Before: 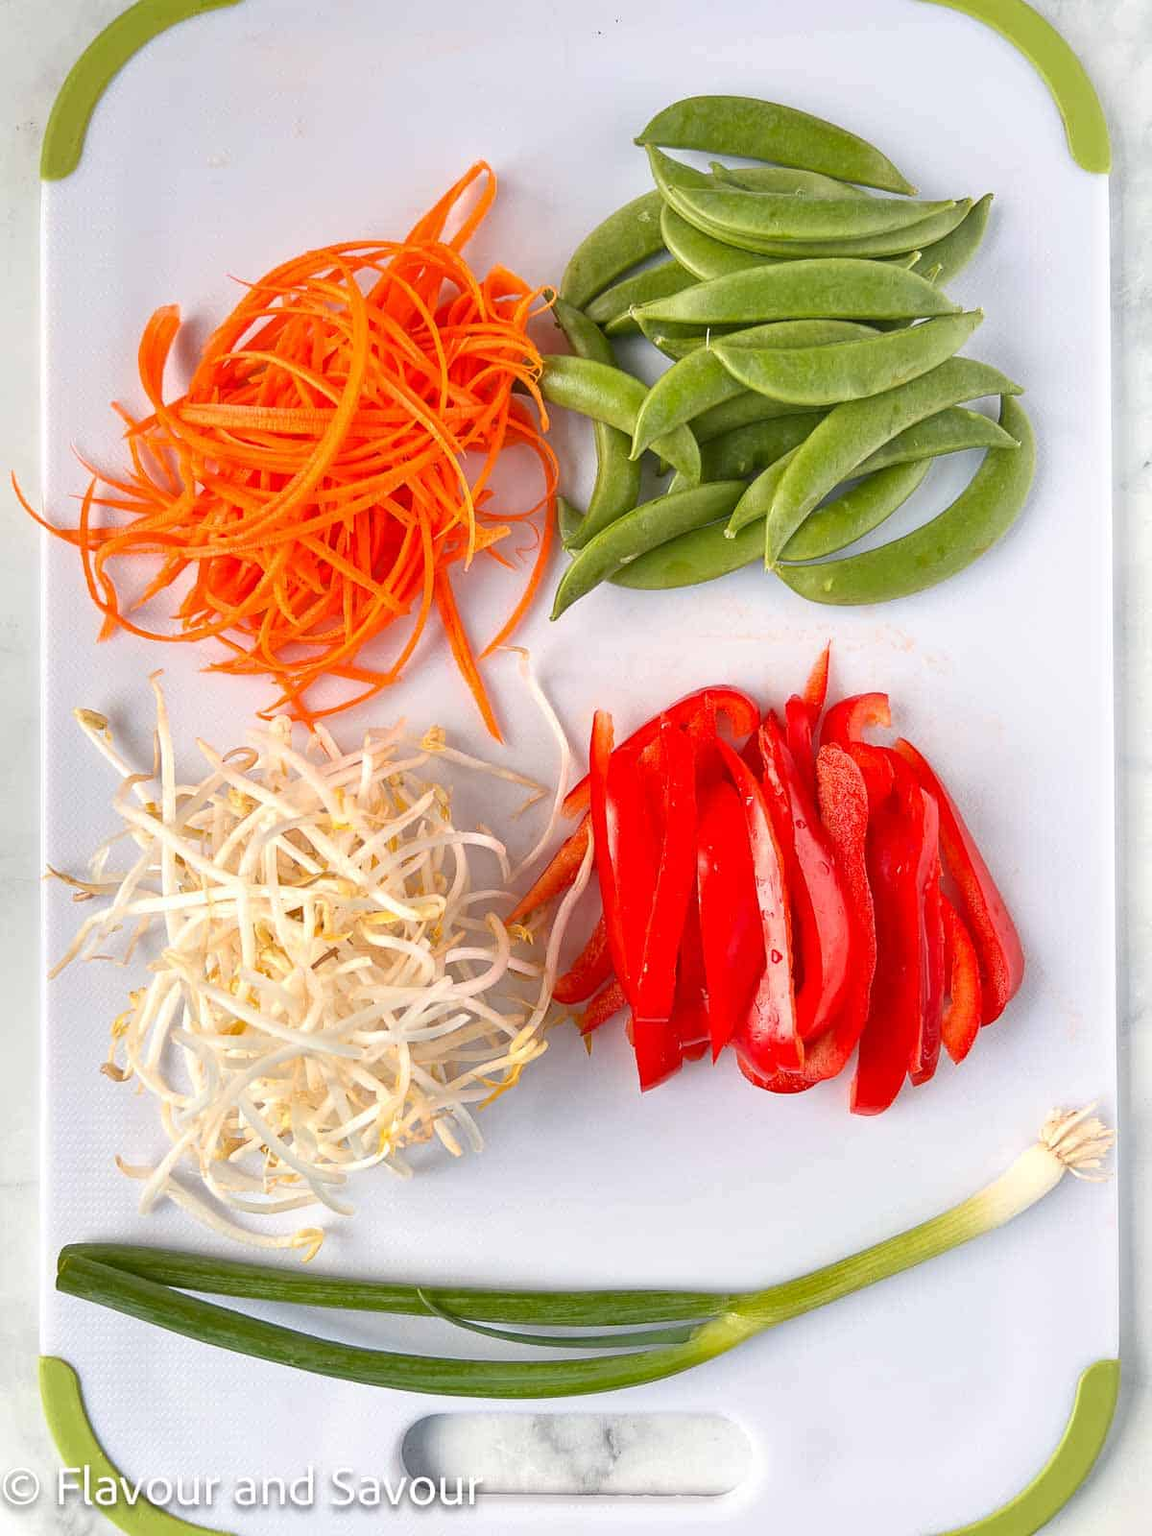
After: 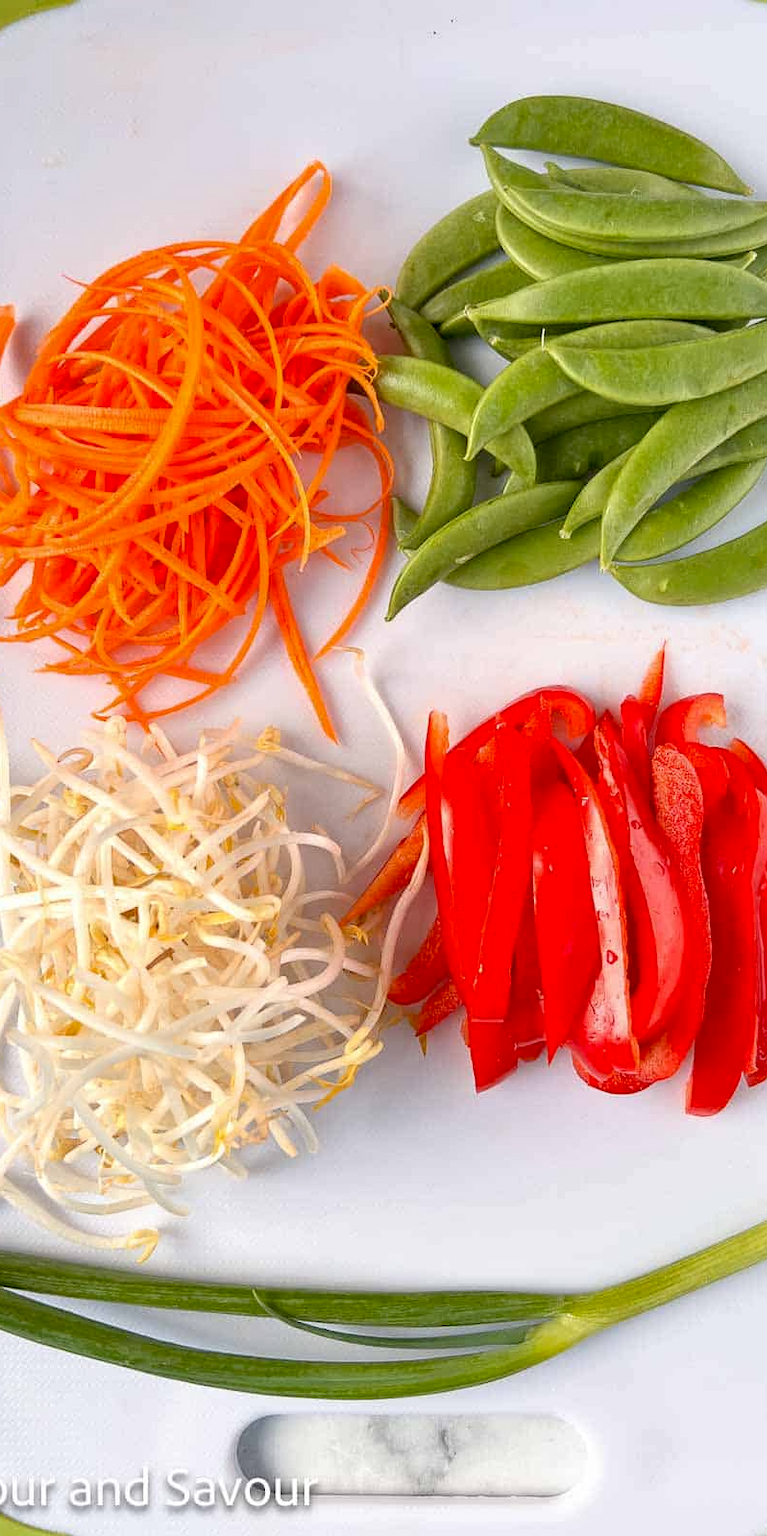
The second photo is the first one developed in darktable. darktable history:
contrast equalizer: octaves 7, y [[0.5 ×4, 0.524, 0.59], [0.5 ×6], [0.5 ×6], [0, 0, 0, 0.01, 0.045, 0.012], [0, 0, 0, 0.044, 0.195, 0.131]], mix 0.14
crop and rotate: left 14.389%, right 18.953%
exposure: black level correction 0.009, compensate highlight preservation false
